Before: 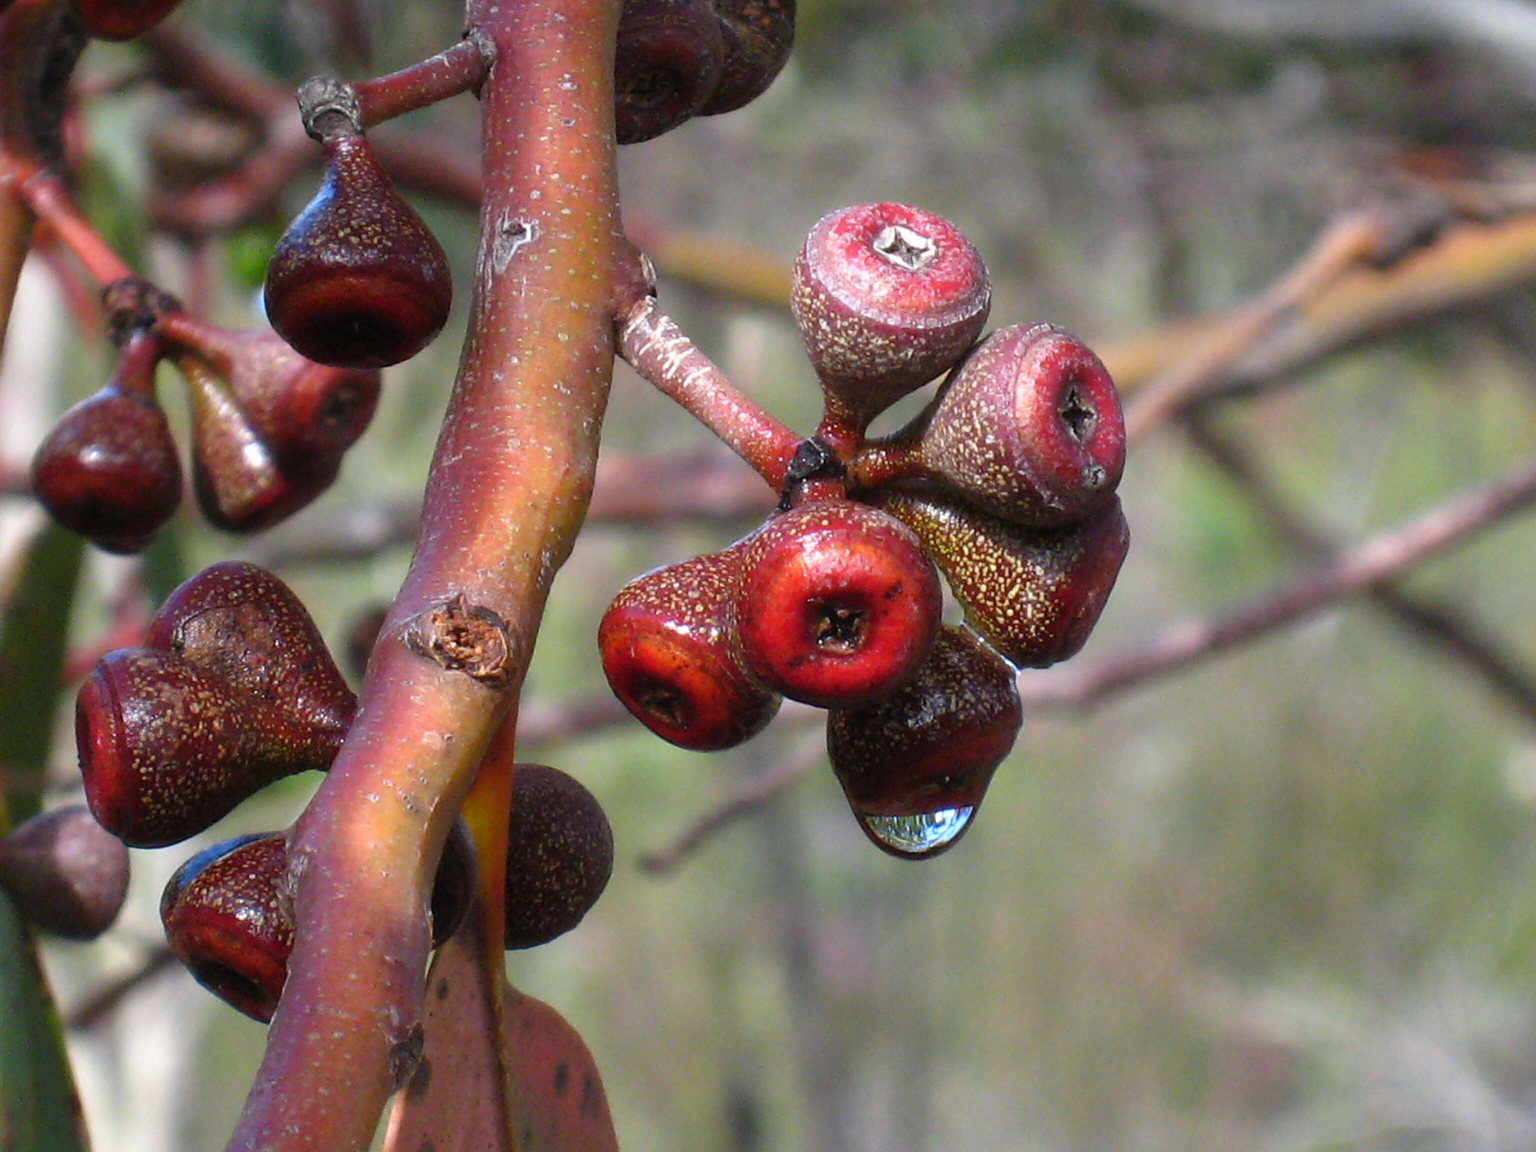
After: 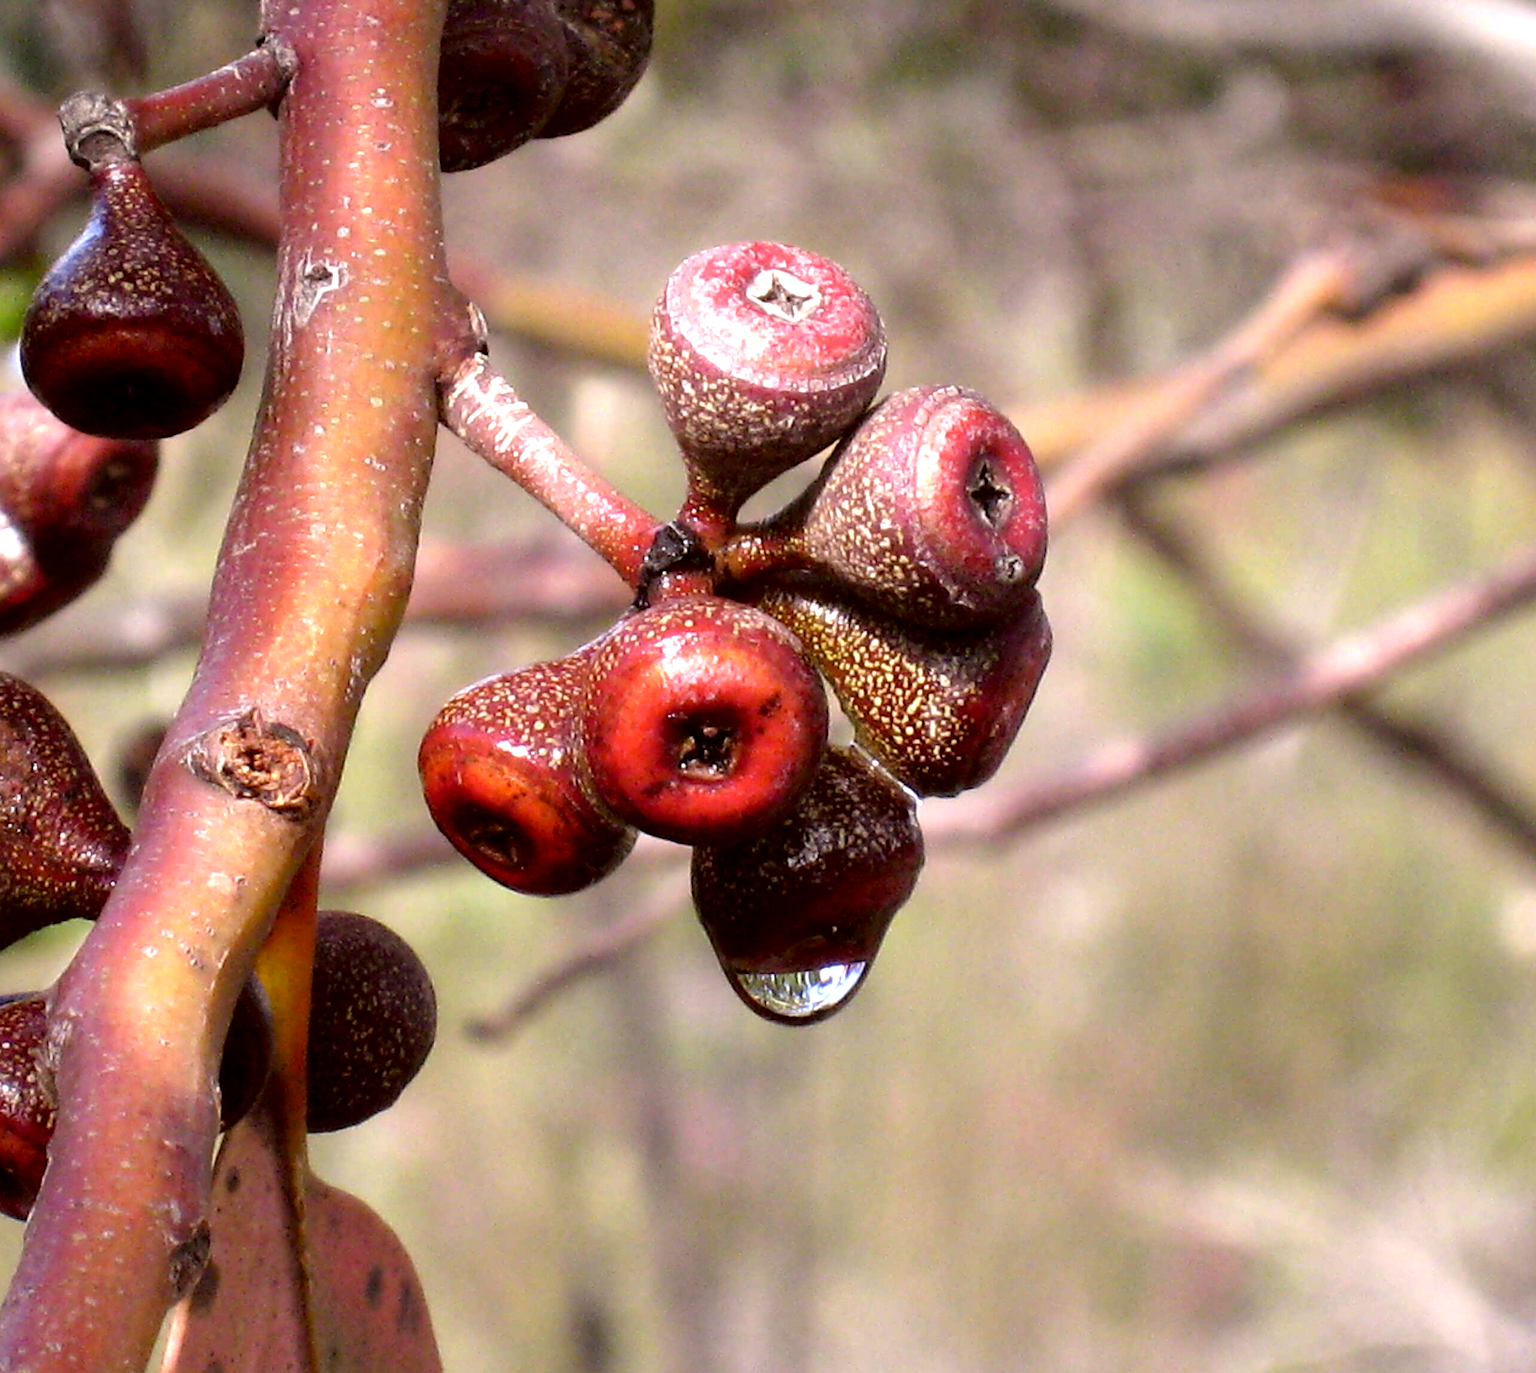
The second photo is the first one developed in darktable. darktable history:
color correction: highlights a* 10.25, highlights b* 9.78, shadows a* 8.51, shadows b* 8.44, saturation 0.808
crop: left 16.142%
tone equalizer: -8 EV -0.74 EV, -7 EV -0.701 EV, -6 EV -0.575 EV, -5 EV -0.372 EV, -3 EV 0.383 EV, -2 EV 0.6 EV, -1 EV 0.686 EV, +0 EV 0.759 EV
exposure: black level correction 0.008, exposure 0.101 EV, compensate highlight preservation false
